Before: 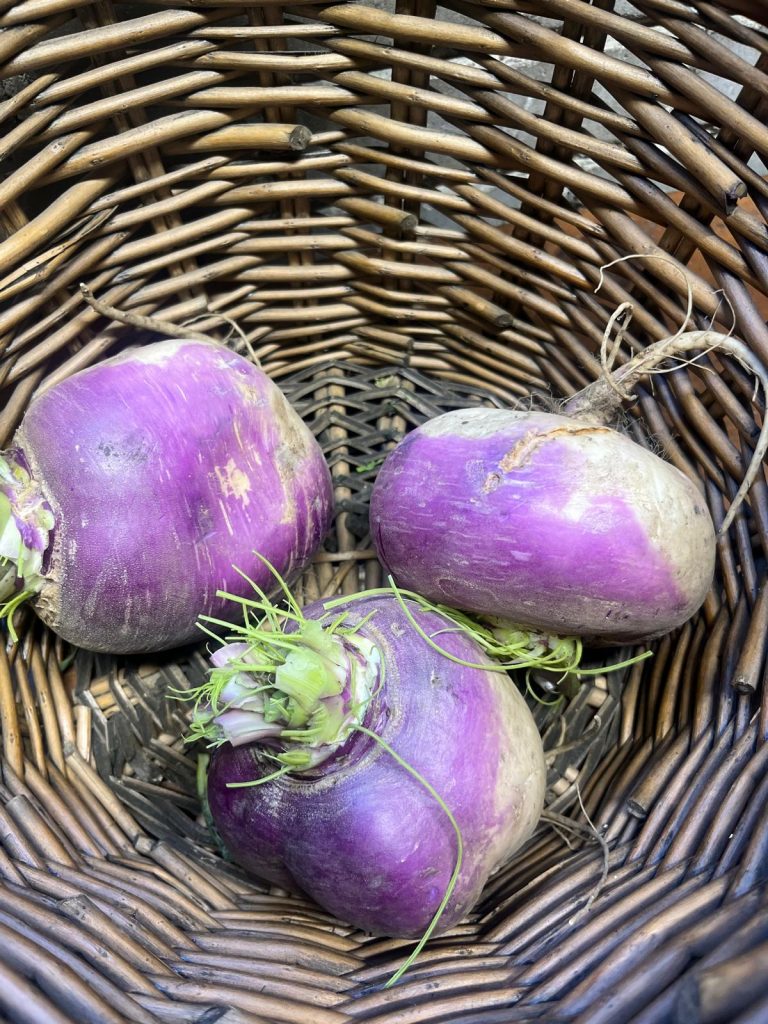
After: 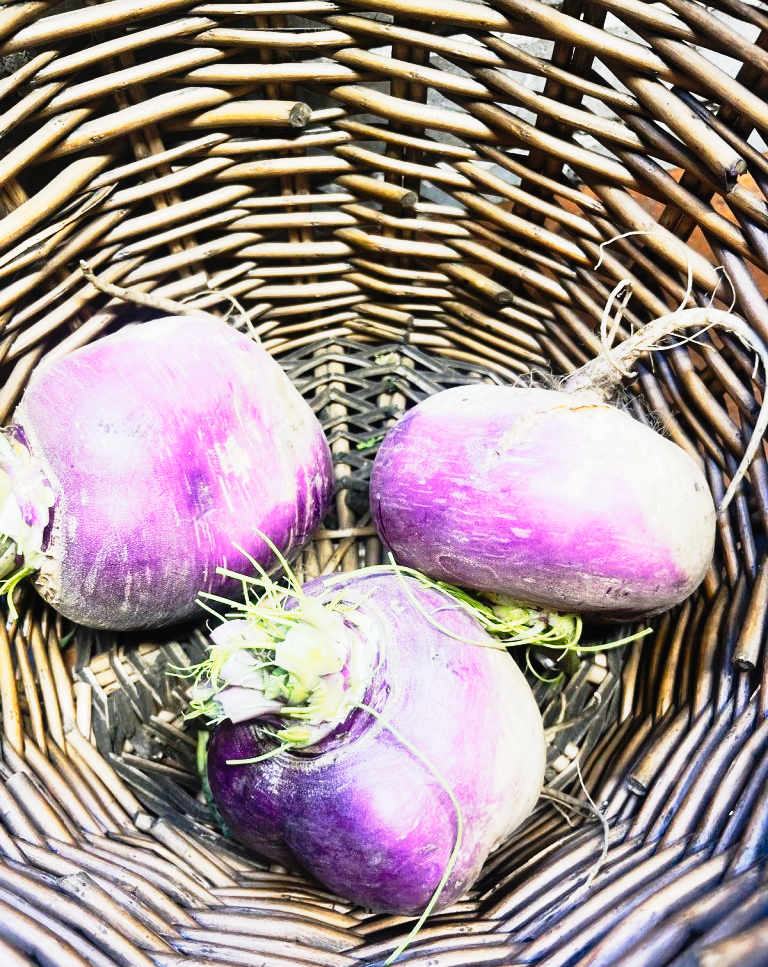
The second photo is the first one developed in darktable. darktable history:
exposure: black level correction 0, exposure 0.703 EV, compensate highlight preservation false
crop and rotate: top 2.313%, bottom 3.197%
tone curve: curves: ch0 [(0, 0.014) (0.17, 0.099) (0.398, 0.423) (0.728, 0.808) (0.877, 0.91) (0.99, 0.955)]; ch1 [(0, 0) (0.377, 0.325) (0.493, 0.491) (0.505, 0.504) (0.515, 0.515) (0.554, 0.575) (0.623, 0.643) (0.701, 0.718) (1, 1)]; ch2 [(0, 0) (0.423, 0.453) (0.481, 0.485) (0.501, 0.501) (0.531, 0.527) (0.586, 0.597) (0.663, 0.706) (0.717, 0.753) (1, 0.991)], preserve colors none
base curve: curves: ch0 [(0, 0) (0.257, 0.25) (0.482, 0.586) (0.757, 0.871) (1, 1)], preserve colors none
